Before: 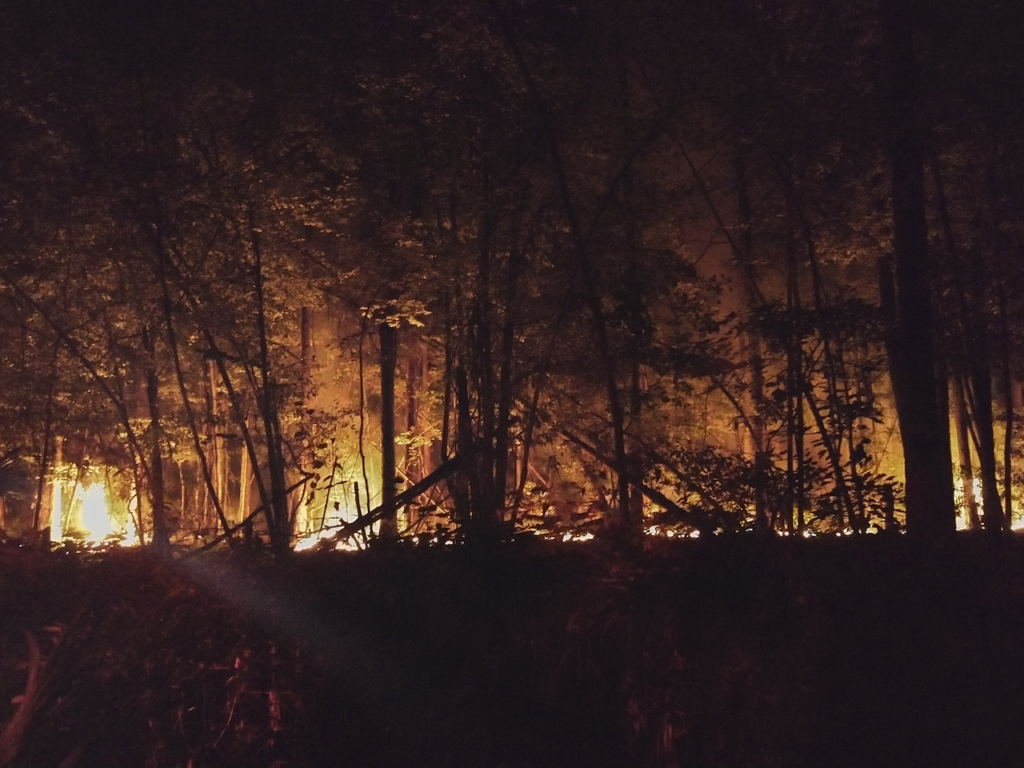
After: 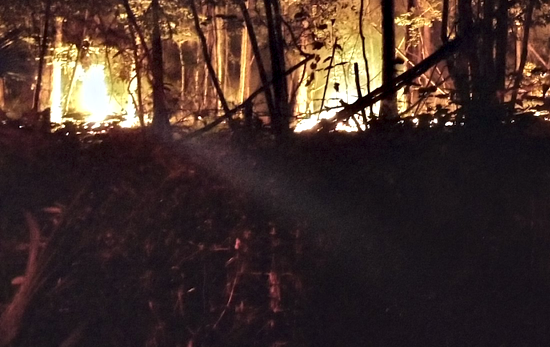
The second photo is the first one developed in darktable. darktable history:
crop and rotate: top 54.644%, right 46.263%, bottom 0.109%
color zones: curves: ch1 [(0, 0.469) (0.01, 0.469) (0.12, 0.446) (0.248, 0.469) (0.5, 0.5) (0.748, 0.5) (0.99, 0.469) (1, 0.469)]
contrast equalizer: octaves 7, y [[0.6 ×6], [0.55 ×6], [0 ×6], [0 ×6], [0 ×6]]
